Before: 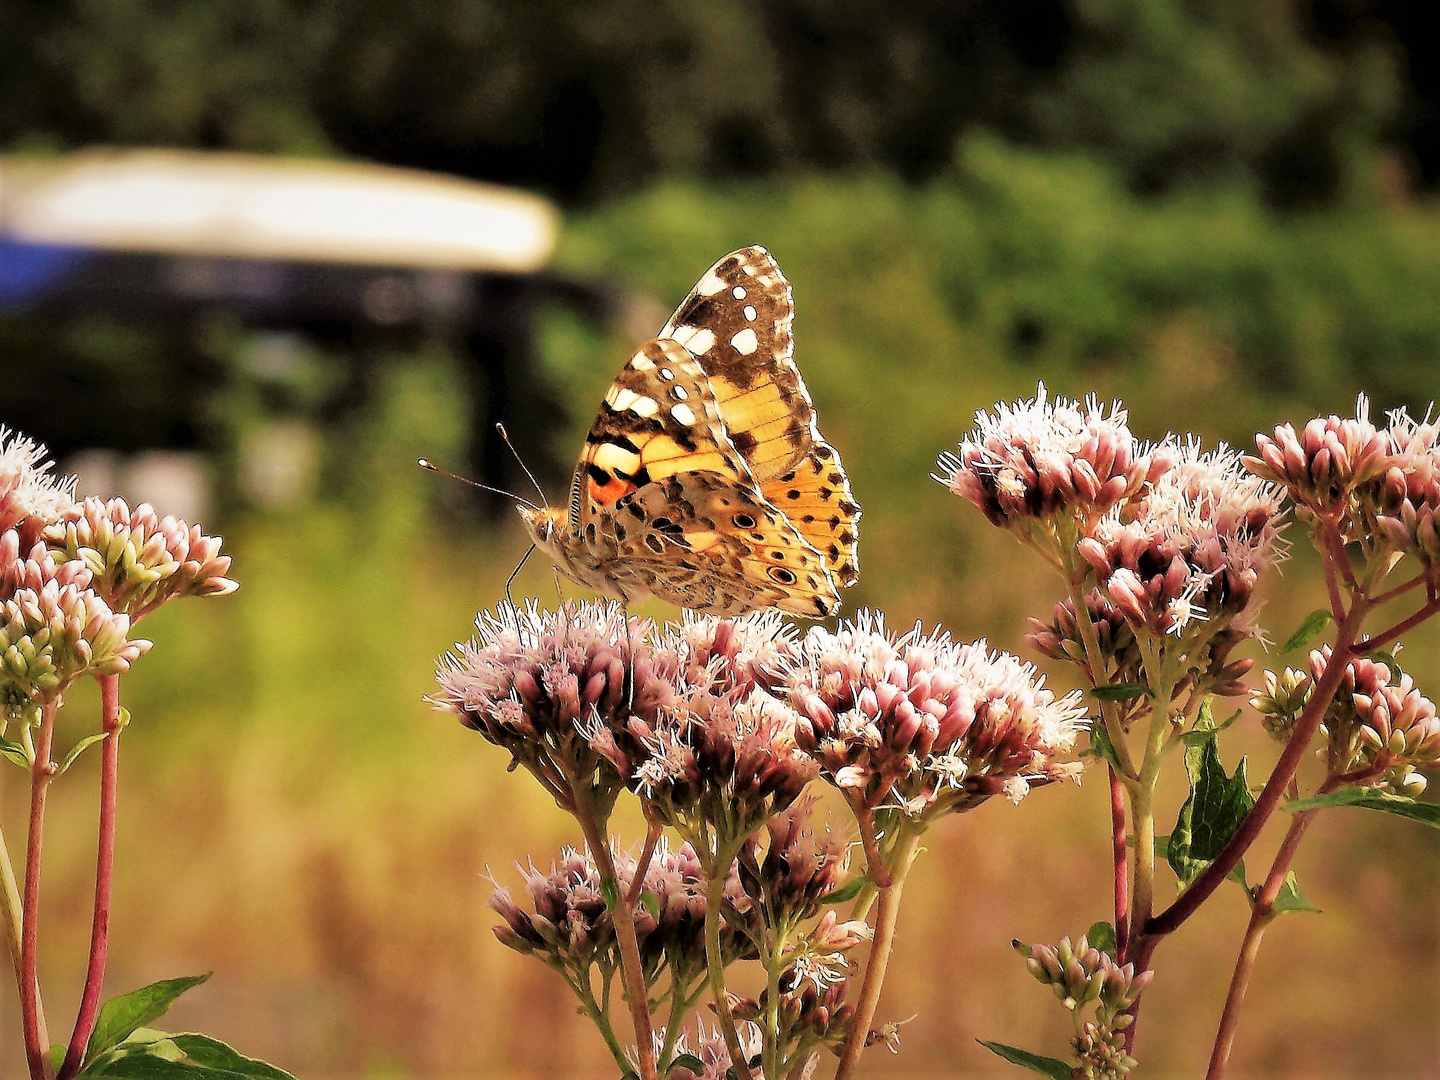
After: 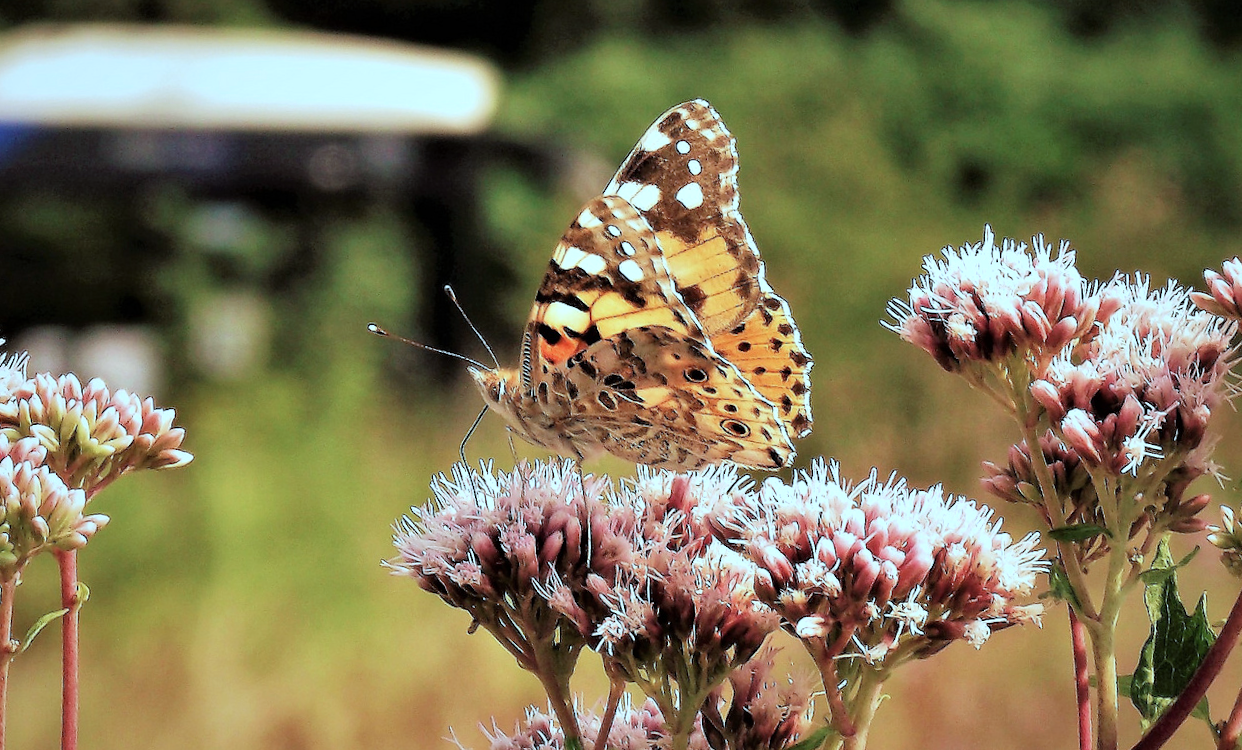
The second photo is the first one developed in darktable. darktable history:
crop and rotate: left 2.425%, top 11.305%, right 9.6%, bottom 15.08%
tone equalizer: on, module defaults
color correction: highlights a* -10.69, highlights b* -19.19
rotate and perspective: rotation -2°, crop left 0.022, crop right 0.978, crop top 0.049, crop bottom 0.951
